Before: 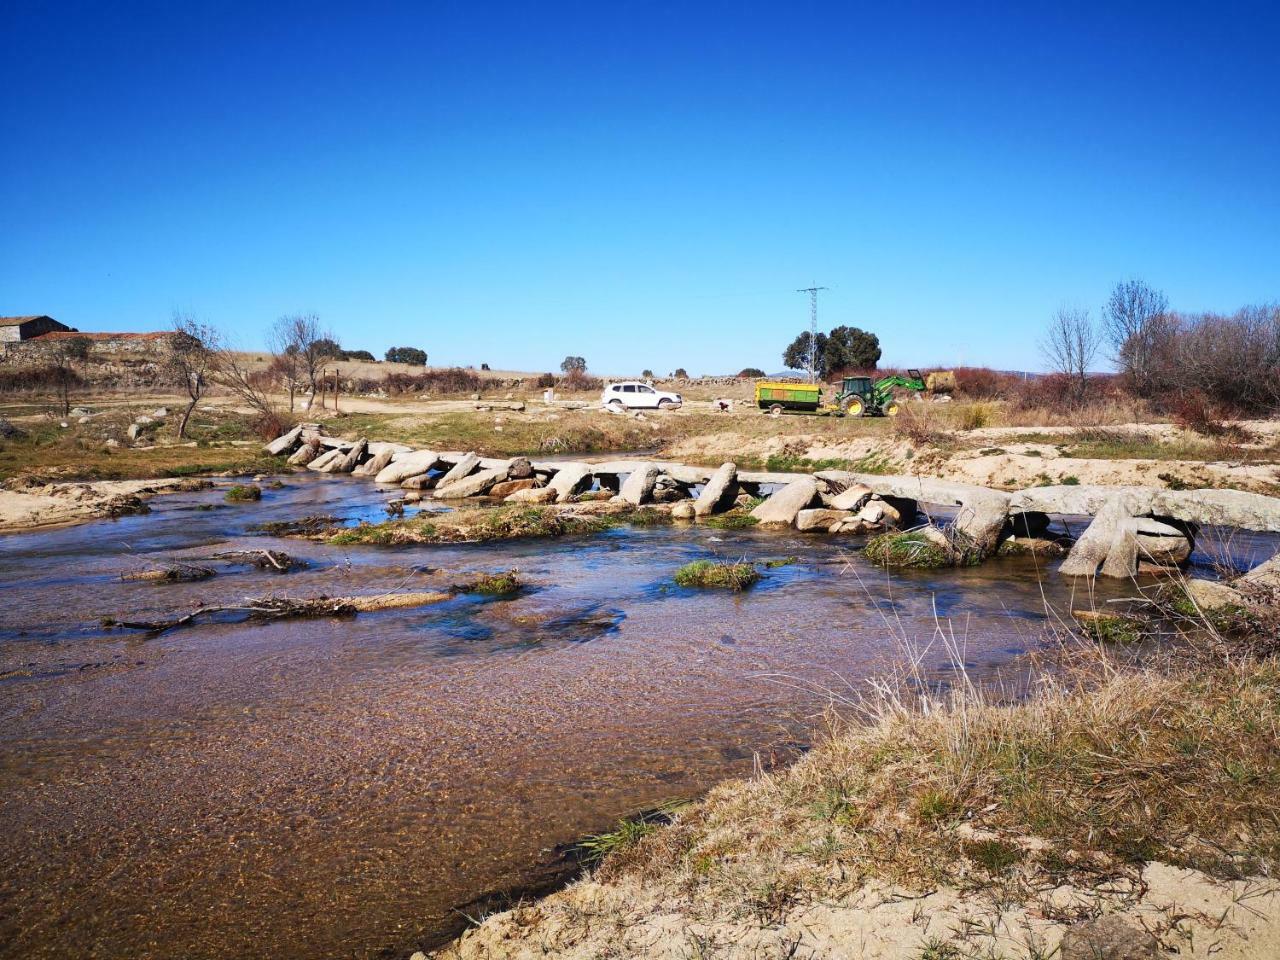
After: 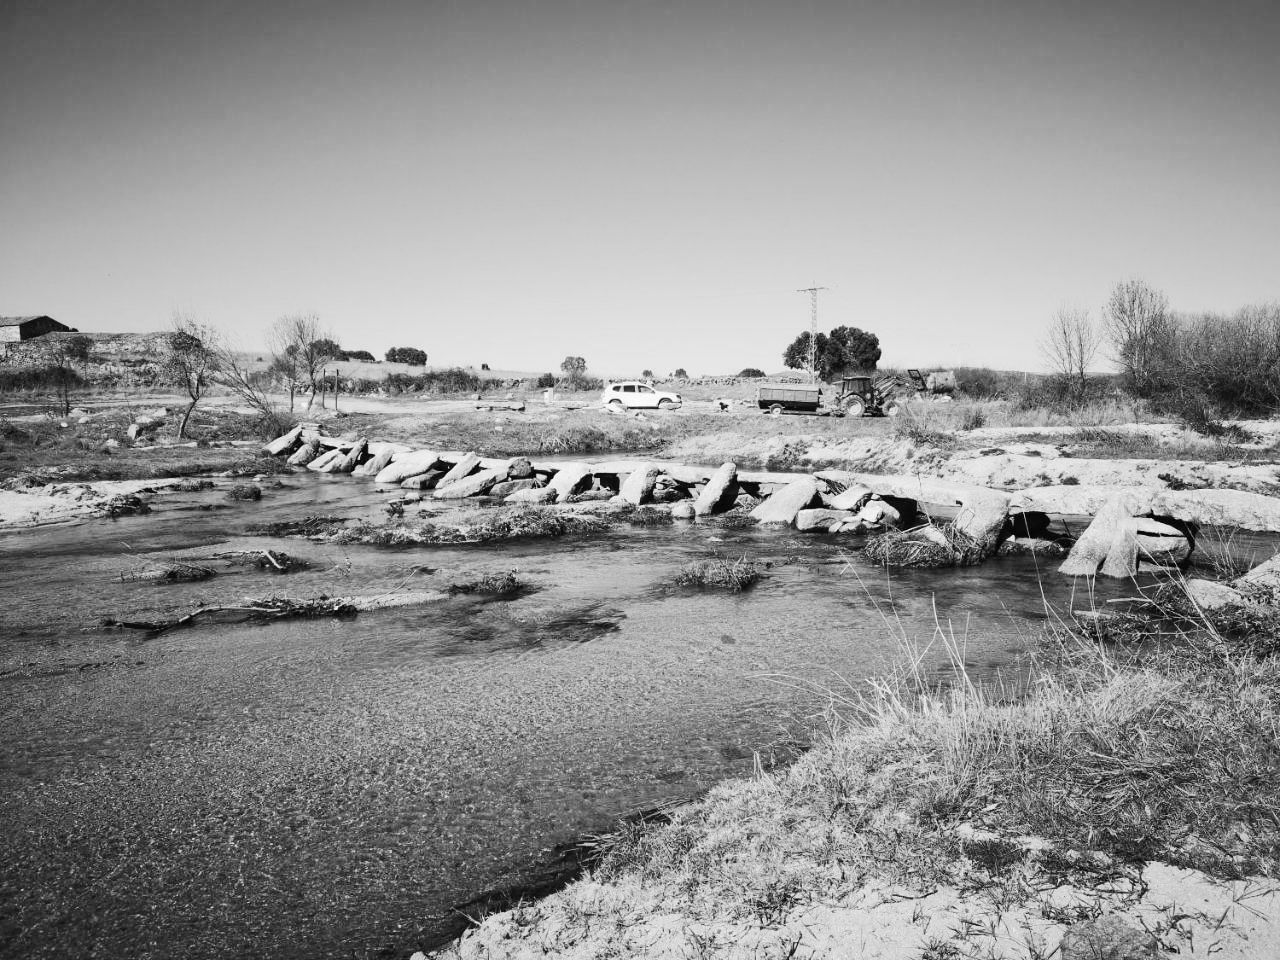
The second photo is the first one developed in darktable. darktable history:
tone curve: curves: ch0 [(0, 0) (0.003, 0.019) (0.011, 0.022) (0.025, 0.029) (0.044, 0.041) (0.069, 0.06) (0.1, 0.09) (0.136, 0.123) (0.177, 0.163) (0.224, 0.206) (0.277, 0.268) (0.335, 0.35) (0.399, 0.436) (0.468, 0.526) (0.543, 0.624) (0.623, 0.713) (0.709, 0.779) (0.801, 0.845) (0.898, 0.912) (1, 1)], preserve colors none
color look up table: target L [96.54, 88.12, 82.41, 77.34, 71.84, 64.74, 63.98, 51.49, 58.12, 48.04, 41.55, 32.1, 200.28, 83.12, 78.43, 75.15, 75.88, 59.41, 64.74, 63.22, 64.74, 48.57, 48.84, 46.43, 20.79, 25.02, 86.7, 83.12, 78.8, 74.42, 72.21, 61.7, 58.64, 46.43, 54.76, 47.5, 53.09, 45.63, 38.86, 25.76, 13.55, 9.263, 7.739, 4.315, 87.41, 74.78, 64.74, 40.73, 29.14], target a [-0.001, -0.001, -0.002, -0.001, 0, 0, 0, 0.001, 0.001, 0.001, 0, 0.001, 0, -0.001, 0, -0.001, -0.002, 0, 0, -0.001, 0, 0.001, 0.001, 0, 0, 0.001, -0.001 ×5, 0 ×4, 0.001 ×4, 0 ×5, -0.001, 0, 0, 0, 0.001], target b [0.023, 0.022, 0.022, 0.002 ×4, -0.004, -0.004, -0.004, 0.001, -0.005, 0, 0.001, 0.001, 0.002, 0.022, 0.002, 0.002, 0.02, 0.002, -0.004, -0.003, 0.001, 0.006, -0.003, 0.022, 0.001, 0.002, 0.021, 0.002, 0.002, -0.004, 0.001, 0.002, -0.004, -0.002, -0.003, -0.006, -0.001, -0.002, 0, 0, 0, 0.001, 0.001, 0.002, -0.003, -0.003], num patches 49
